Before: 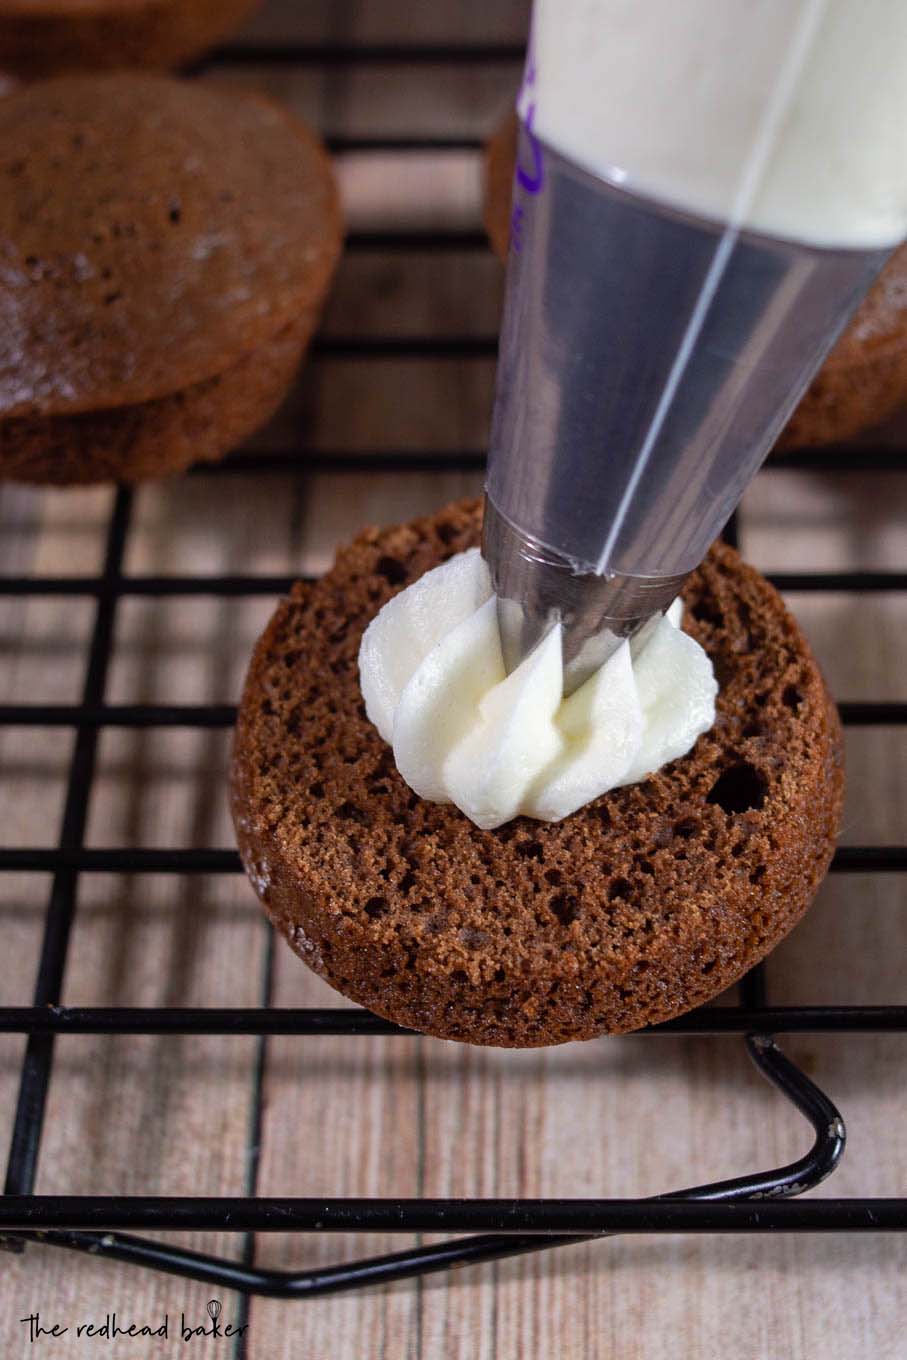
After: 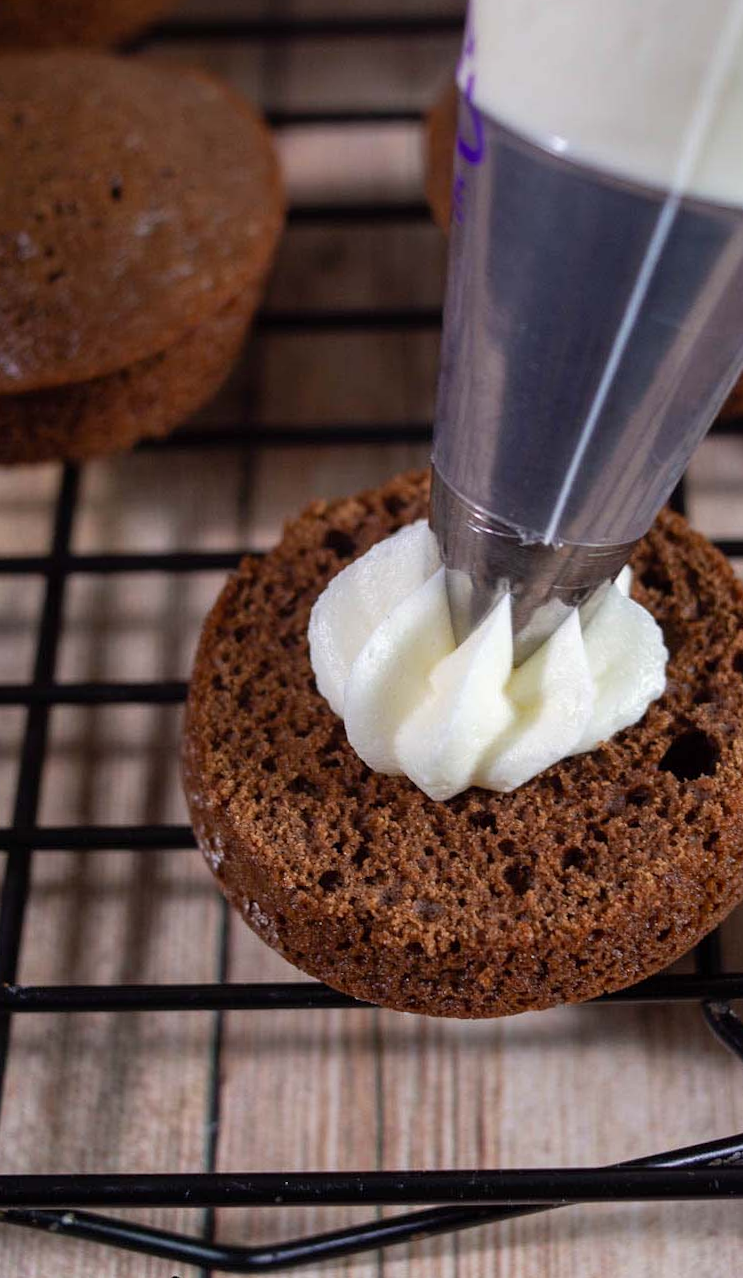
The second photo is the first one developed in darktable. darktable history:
crop and rotate: angle 1.03°, left 4.339%, top 0.831%, right 11.452%, bottom 2.634%
